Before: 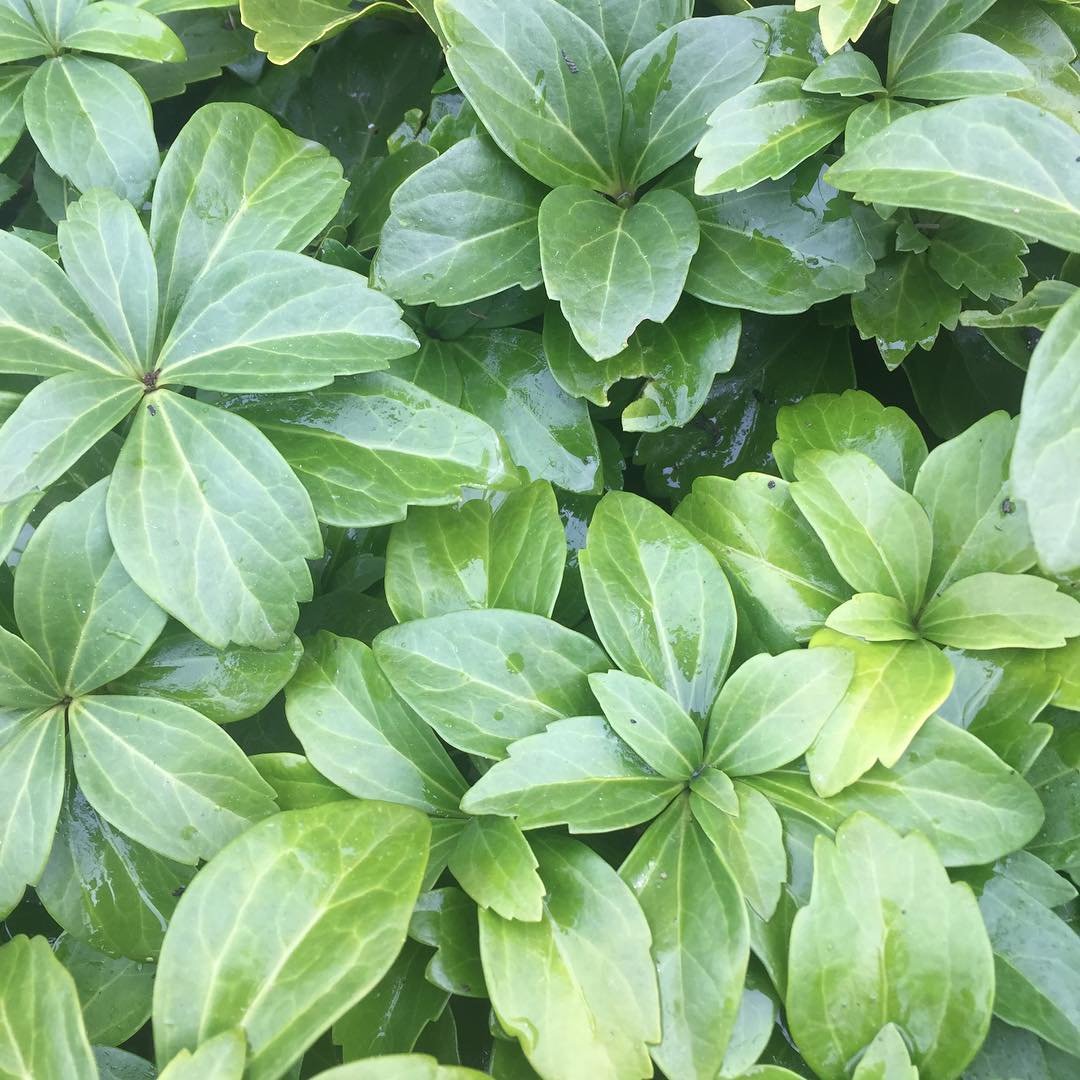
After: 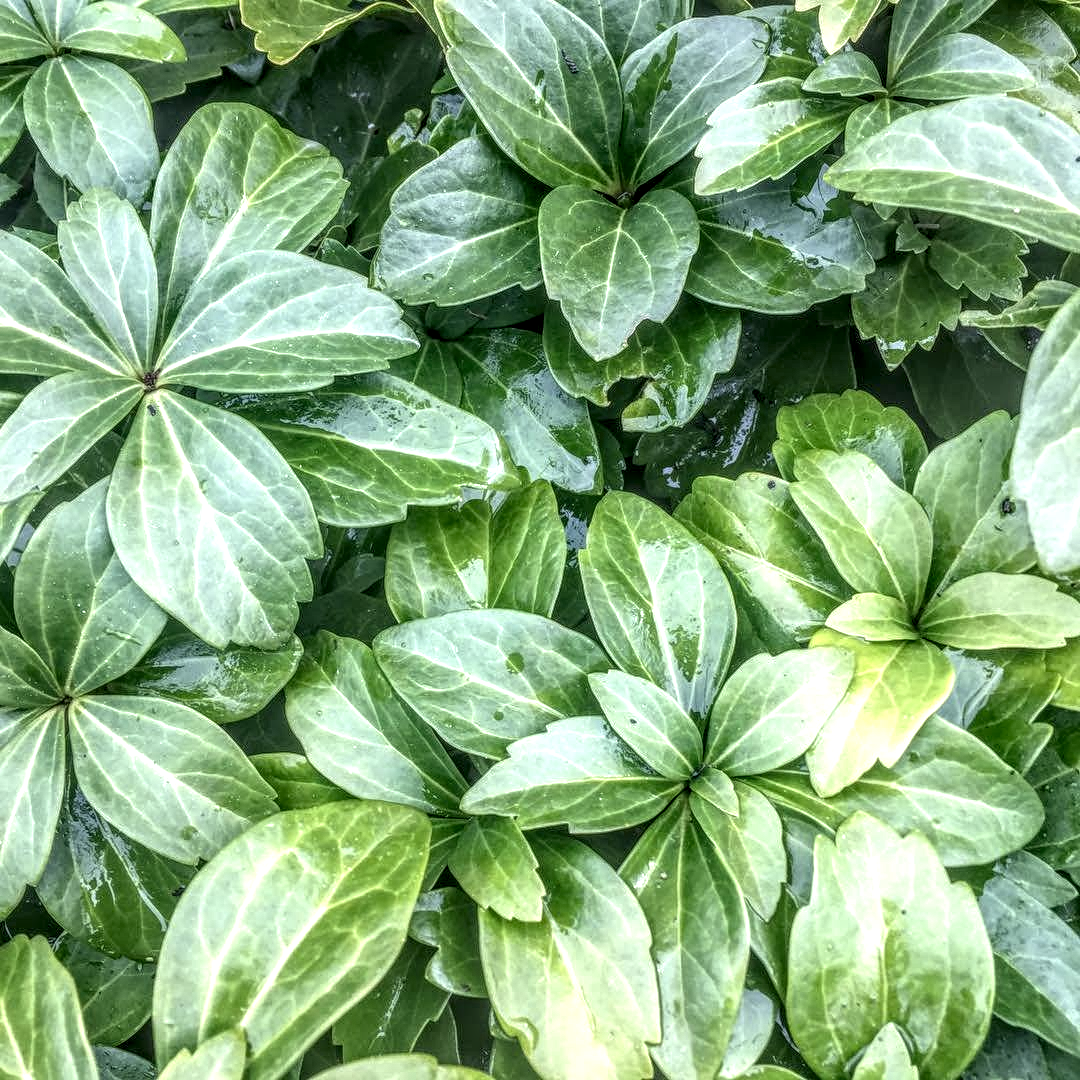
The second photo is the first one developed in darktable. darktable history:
local contrast: highlights 0%, shadows 6%, detail 298%, midtone range 0.307
